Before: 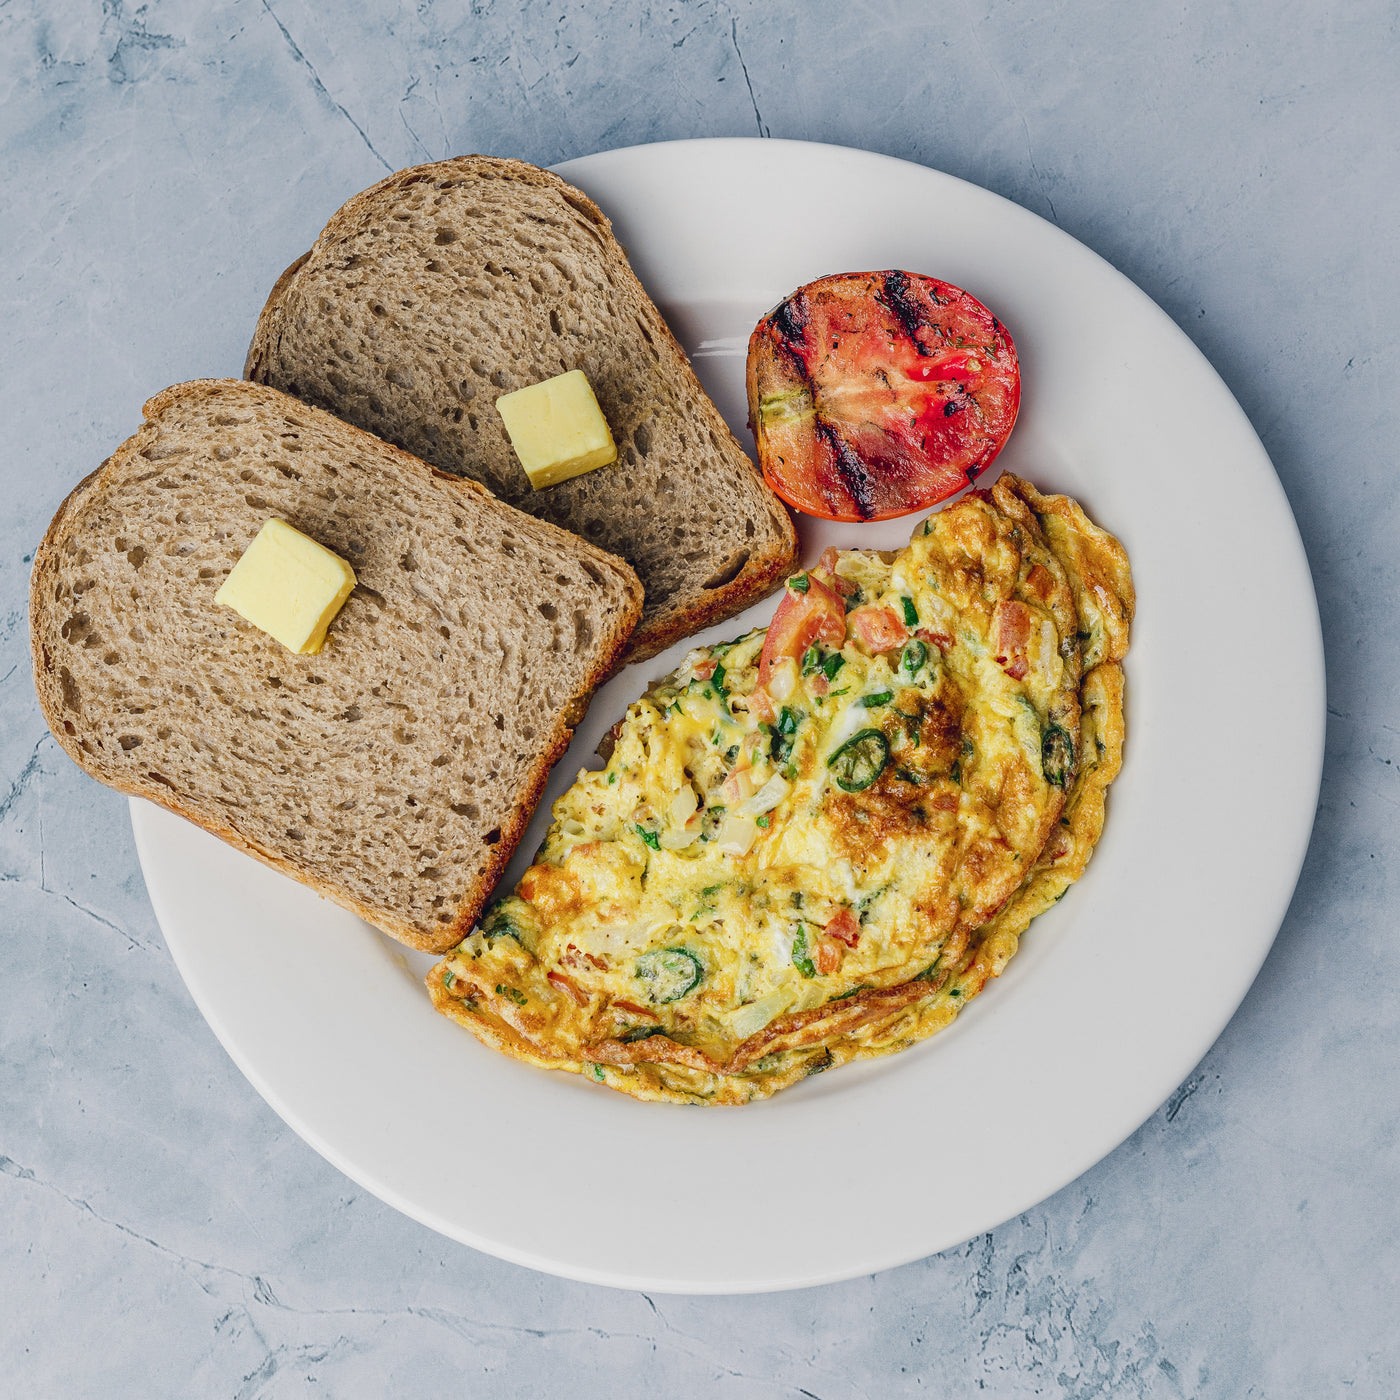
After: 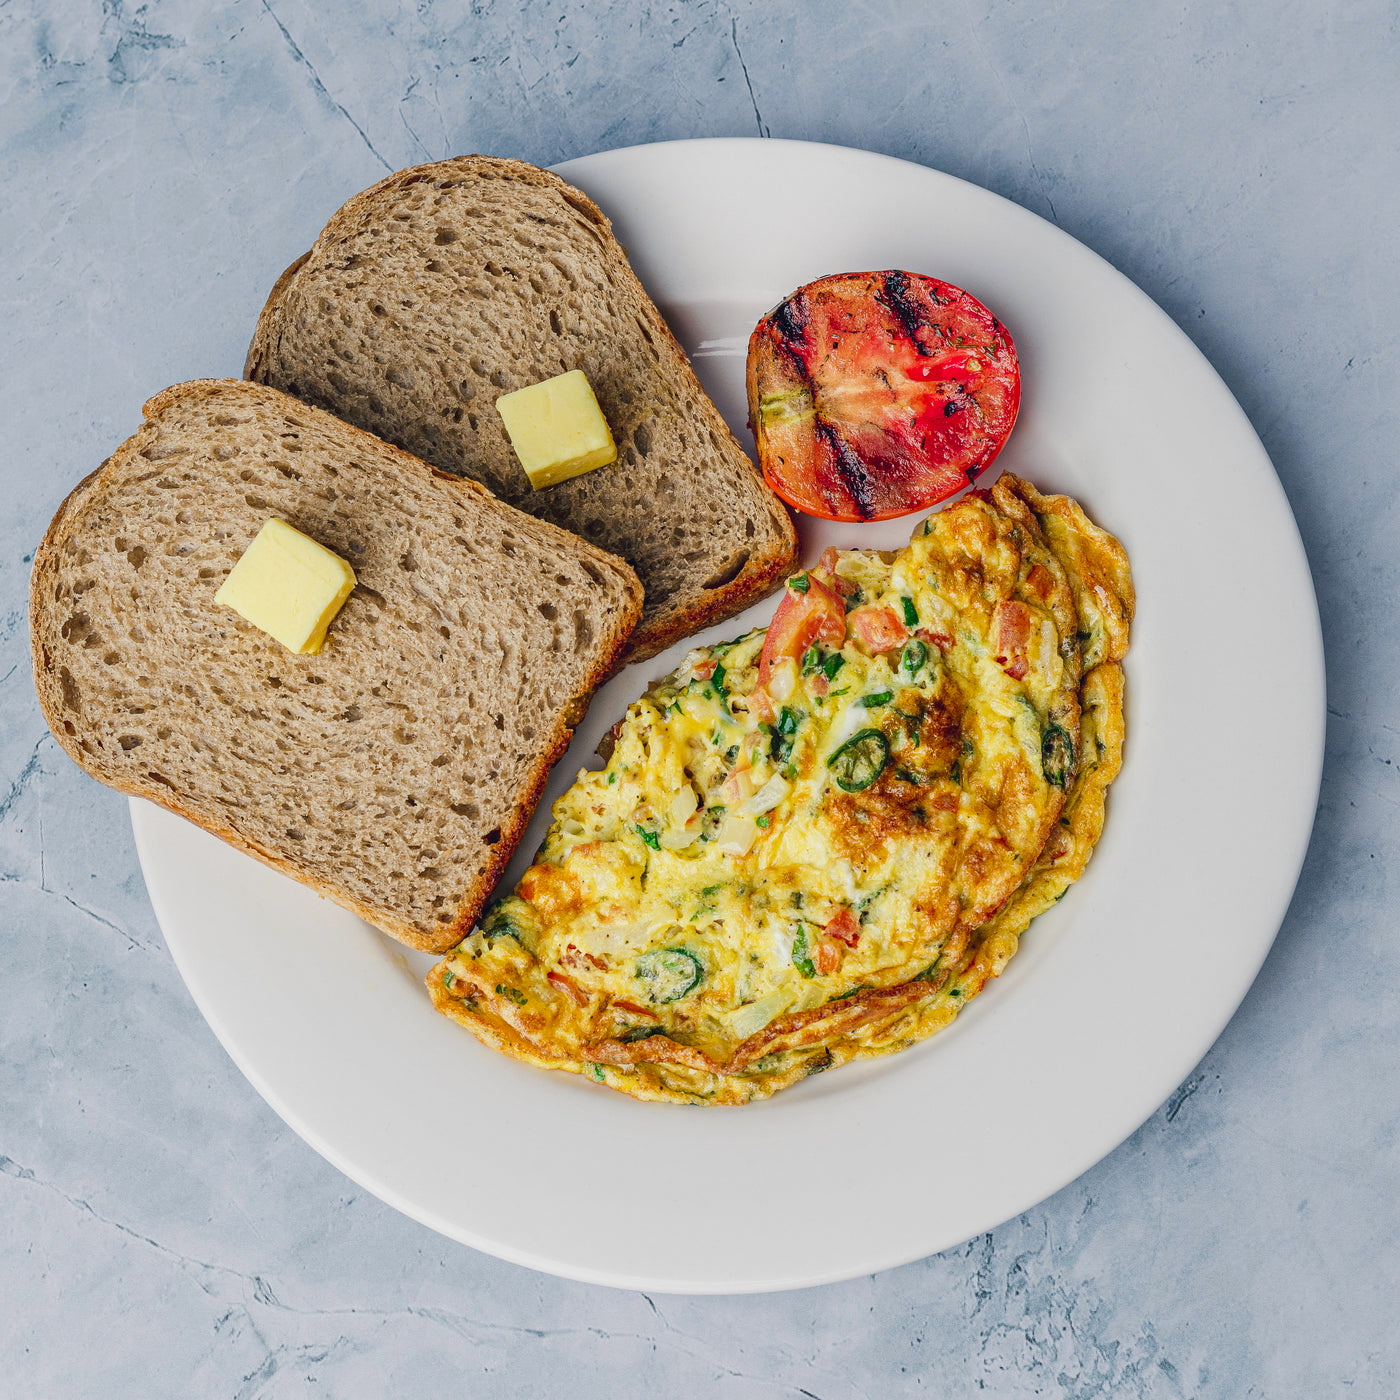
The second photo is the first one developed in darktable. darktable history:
contrast brightness saturation: saturation 0.125
